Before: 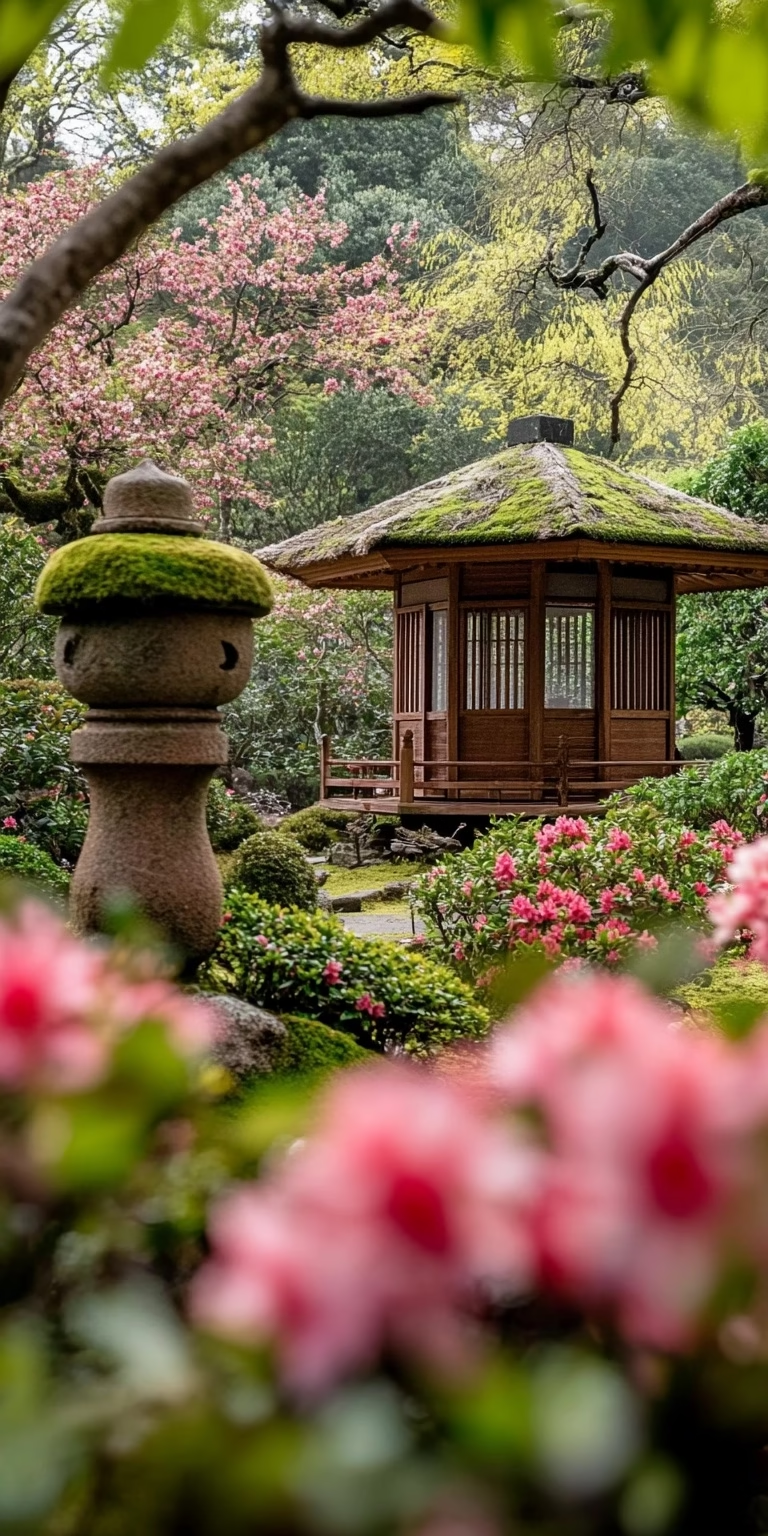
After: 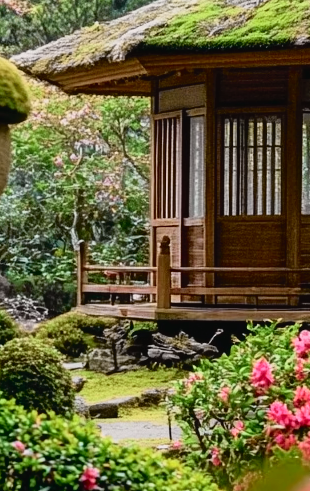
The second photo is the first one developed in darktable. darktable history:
crop: left 31.751%, top 32.172%, right 27.8%, bottom 35.83%
tone curve: curves: ch0 [(0, 0.022) (0.114, 0.088) (0.282, 0.316) (0.446, 0.511) (0.613, 0.693) (0.786, 0.843) (0.999, 0.949)]; ch1 [(0, 0) (0.395, 0.343) (0.463, 0.427) (0.486, 0.474) (0.503, 0.5) (0.535, 0.522) (0.555, 0.546) (0.594, 0.614) (0.755, 0.793) (1, 1)]; ch2 [(0, 0) (0.369, 0.388) (0.449, 0.431) (0.501, 0.5) (0.528, 0.517) (0.561, 0.59) (0.612, 0.646) (0.697, 0.721) (1, 1)], color space Lab, independent channels, preserve colors none
